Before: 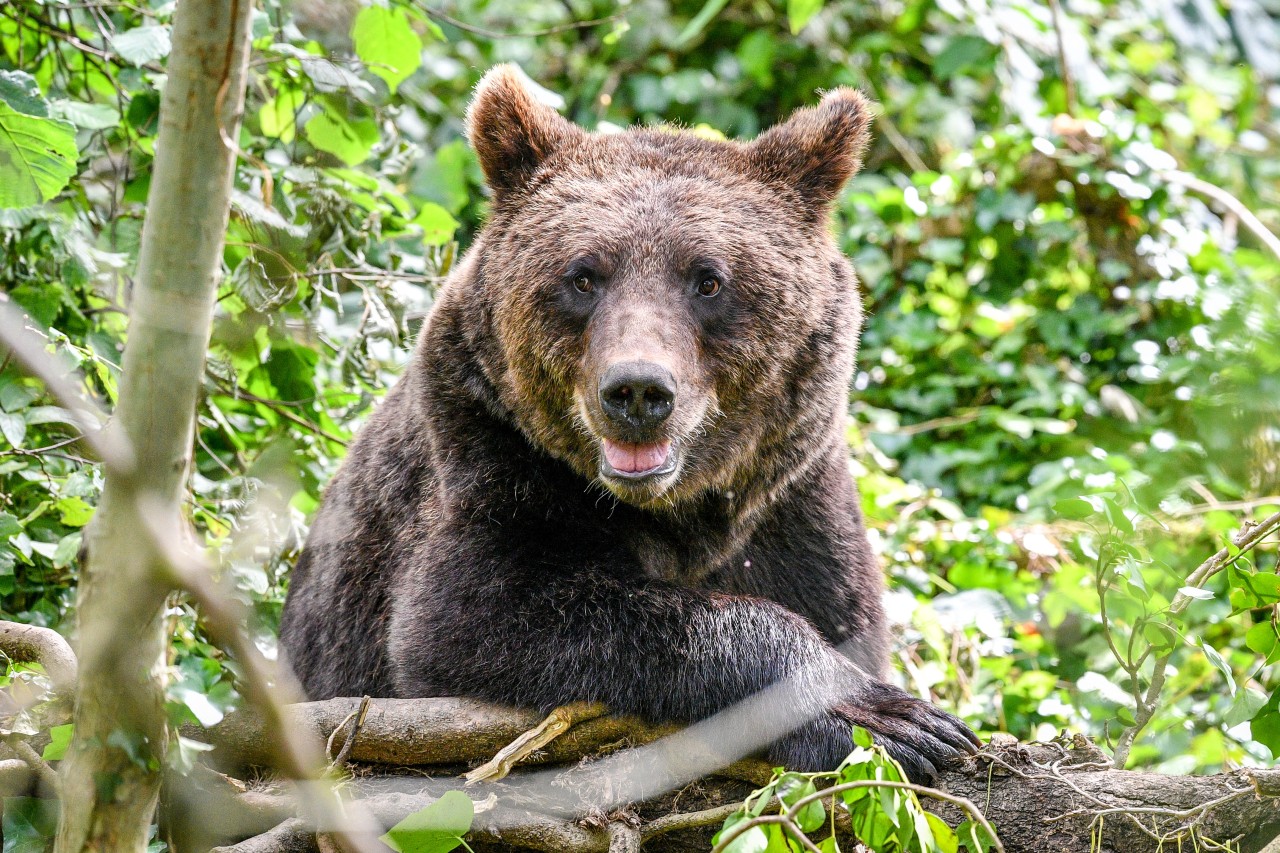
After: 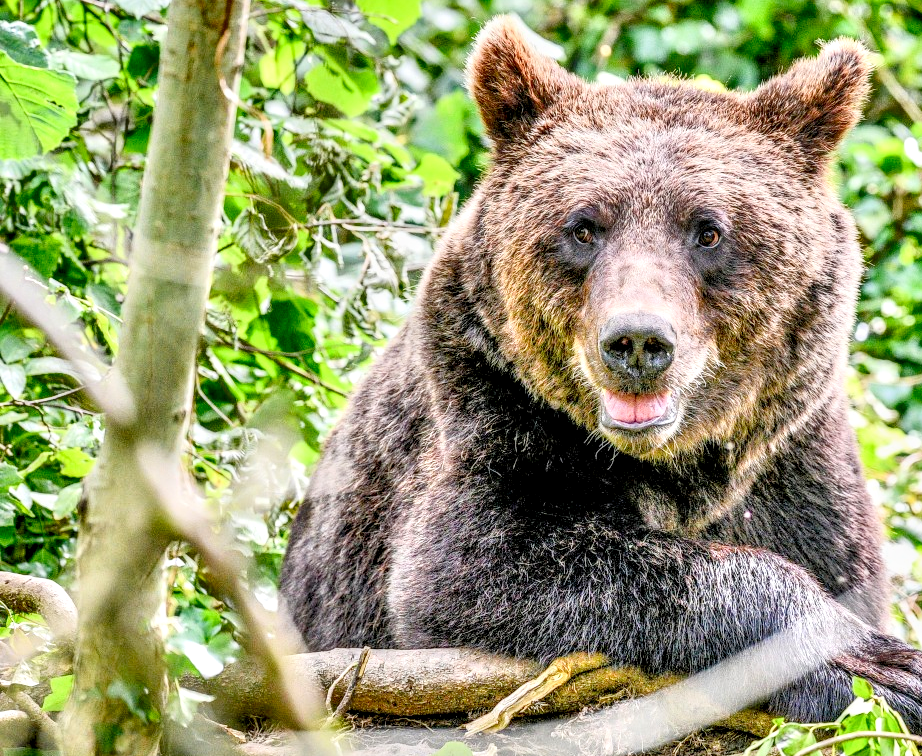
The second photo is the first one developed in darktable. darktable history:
crop: top 5.784%, right 27.912%, bottom 5.56%
tone curve: curves: ch0 [(0, 0) (0.048, 0.024) (0.099, 0.082) (0.227, 0.255) (0.407, 0.482) (0.543, 0.634) (0.719, 0.77) (0.837, 0.843) (1, 0.906)]; ch1 [(0, 0) (0.3, 0.268) (0.404, 0.374) (0.475, 0.463) (0.501, 0.499) (0.514, 0.502) (0.551, 0.541) (0.643, 0.648) (0.682, 0.674) (0.802, 0.812) (1, 1)]; ch2 [(0, 0) (0.259, 0.207) (0.323, 0.311) (0.364, 0.368) (0.442, 0.461) (0.498, 0.498) (0.531, 0.528) (0.581, 0.602) (0.629, 0.659) (0.768, 0.728) (1, 1)], color space Lab, linked channels, preserve colors none
shadows and highlights: shadows 22.26, highlights -49.16, soften with gaussian
tone equalizer: -8 EV 1.98 EV, -7 EV 1.97 EV, -6 EV 1.99 EV, -5 EV 1.97 EV, -4 EV 1.96 EV, -3 EV 1.5 EV, -2 EV 0.977 EV, -1 EV 0.515 EV
local contrast: highlights 19%, detail 187%
